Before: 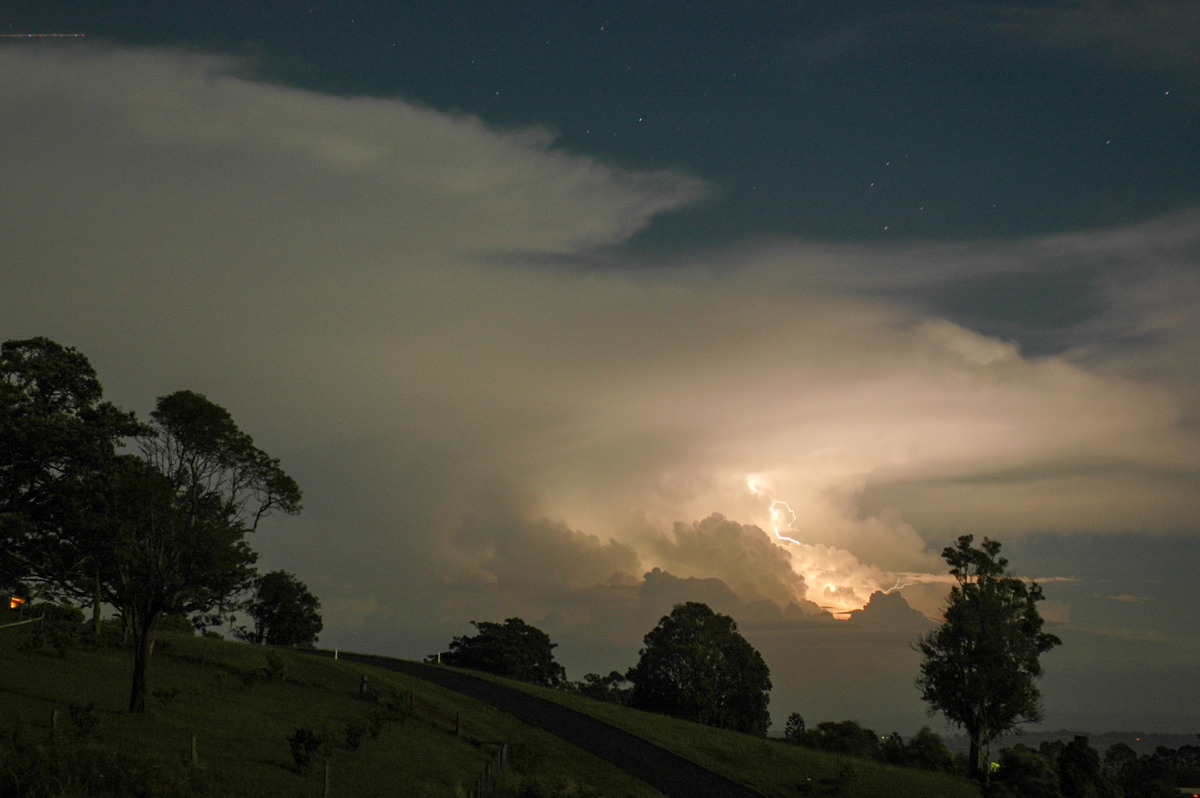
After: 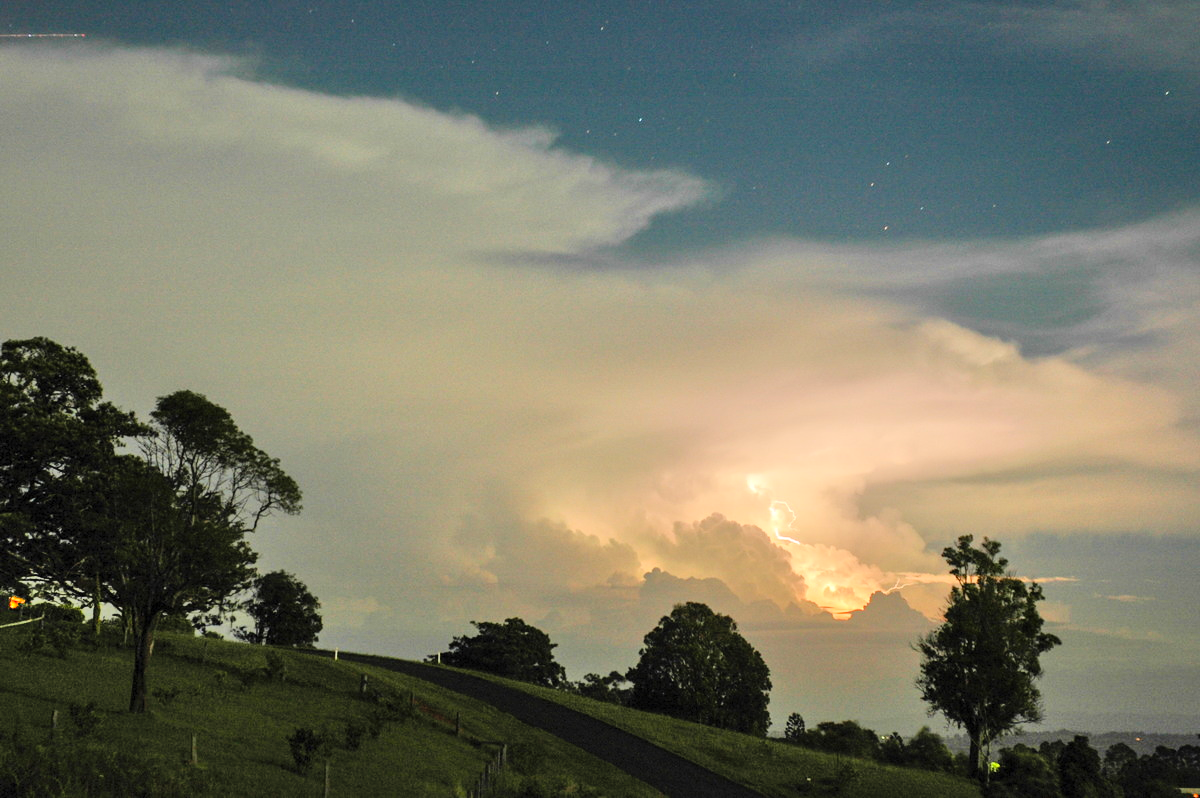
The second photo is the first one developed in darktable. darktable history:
tone equalizer: -7 EV 0.145 EV, -6 EV 0.581 EV, -5 EV 1.14 EV, -4 EV 1.32 EV, -3 EV 1.12 EV, -2 EV 0.6 EV, -1 EV 0.15 EV, mask exposure compensation -0.486 EV
contrast brightness saturation: contrast 0.196, brightness 0.163, saturation 0.23
shadows and highlights: shadows 51.98, highlights -28.46, soften with gaussian
